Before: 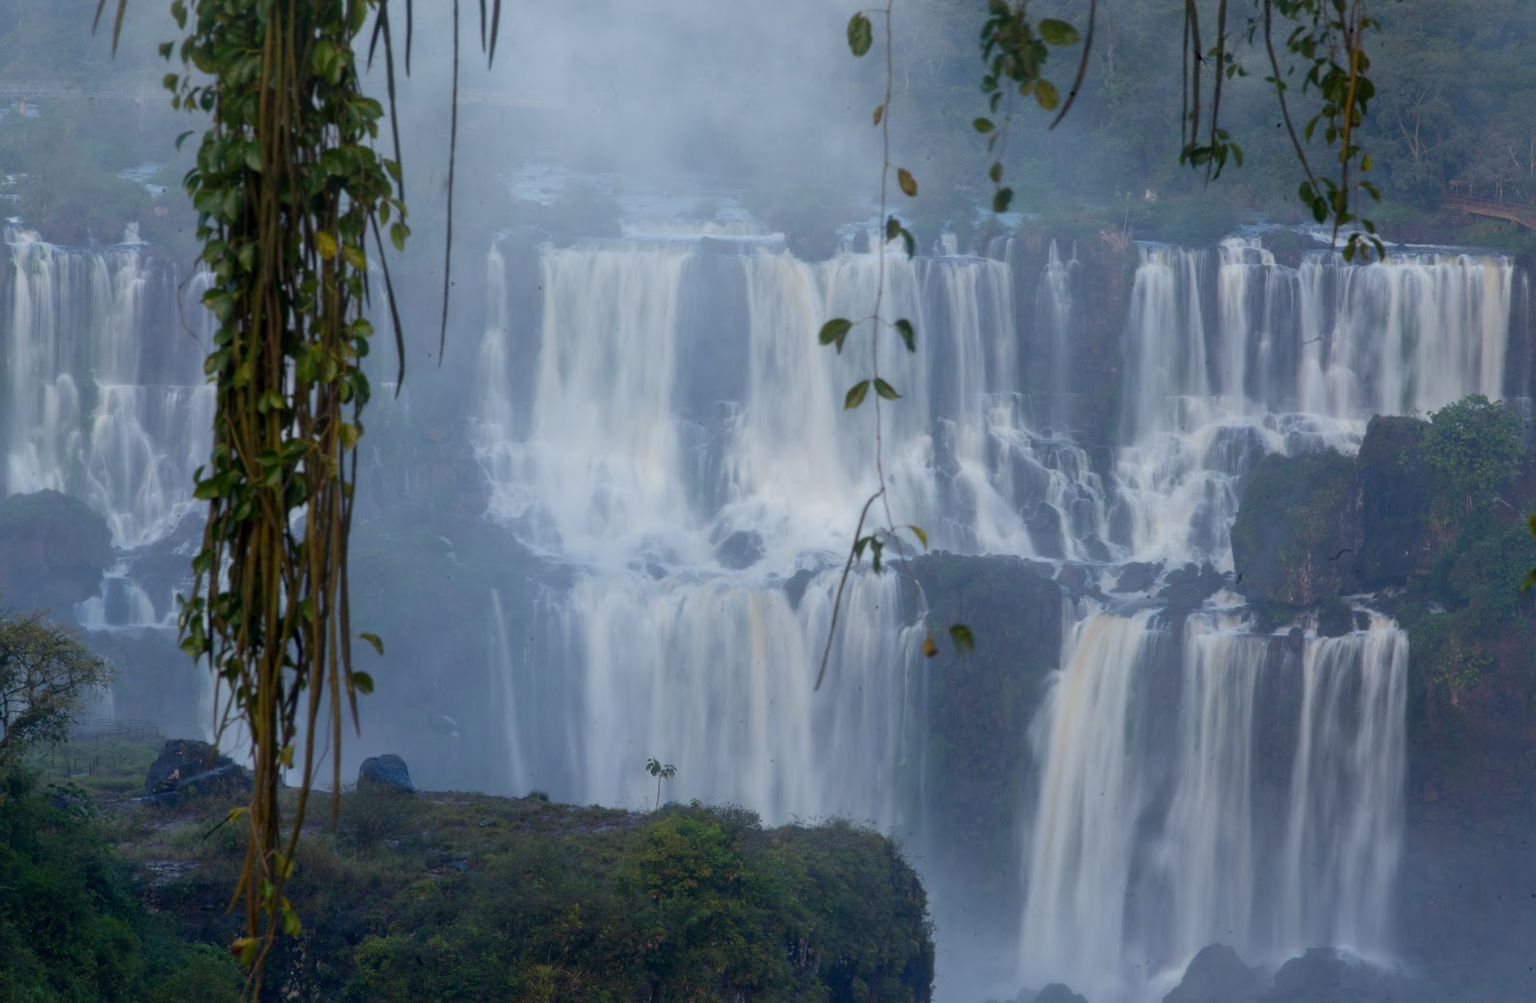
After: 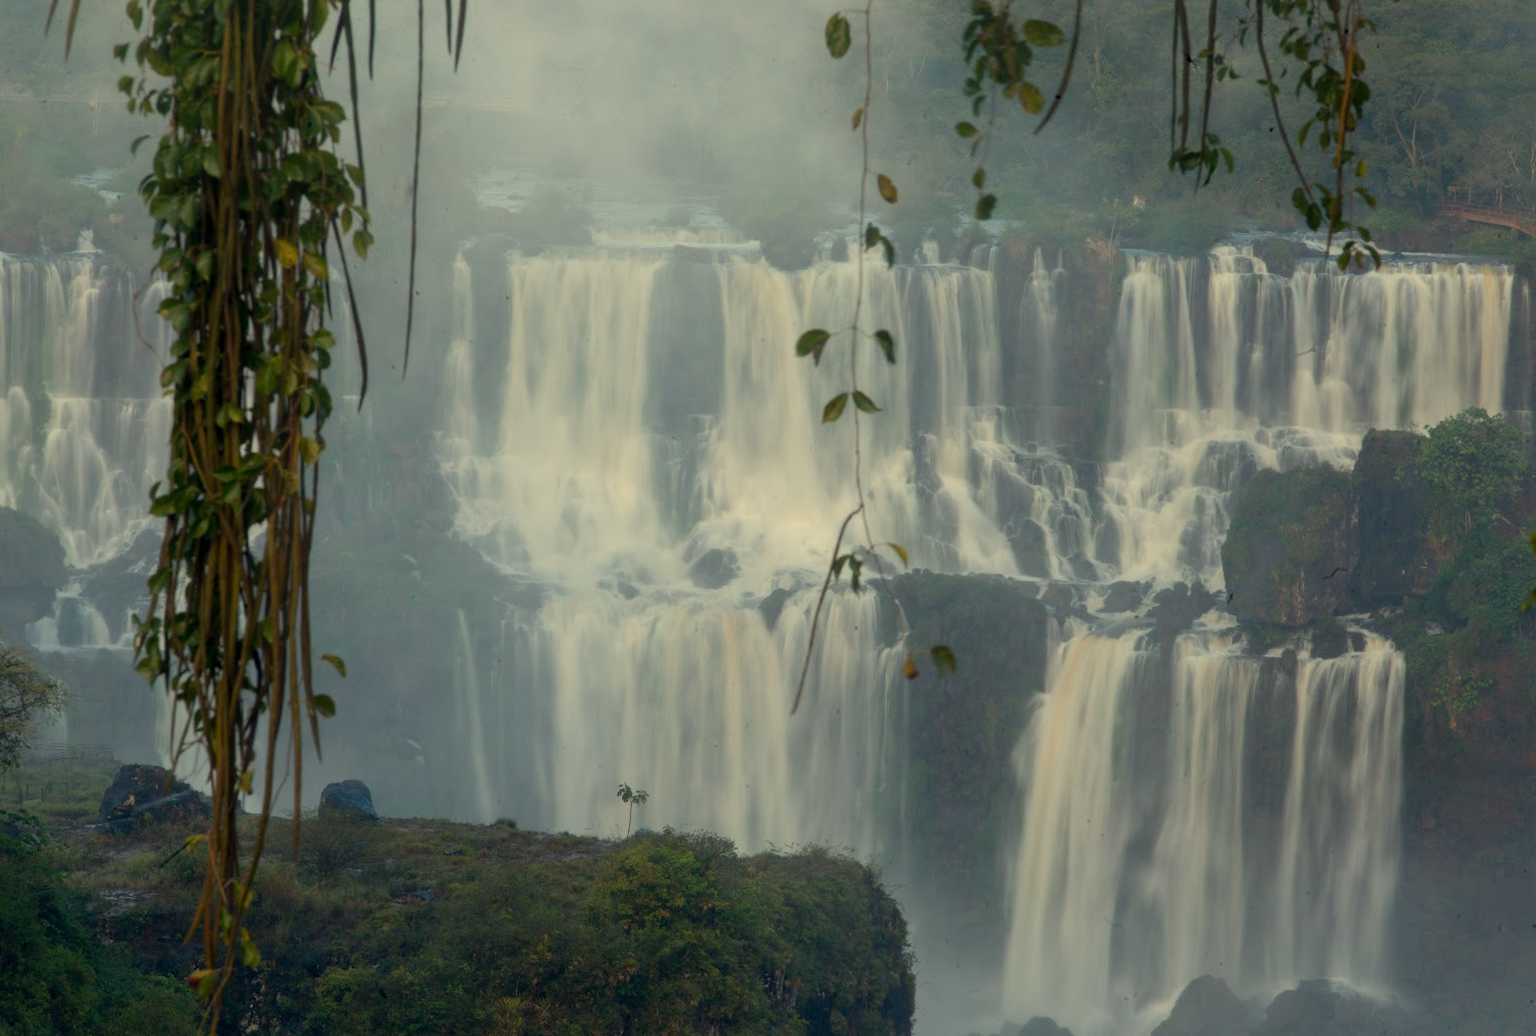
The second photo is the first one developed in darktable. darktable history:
white balance: red 1.08, blue 0.791
crop and rotate: left 3.238%
